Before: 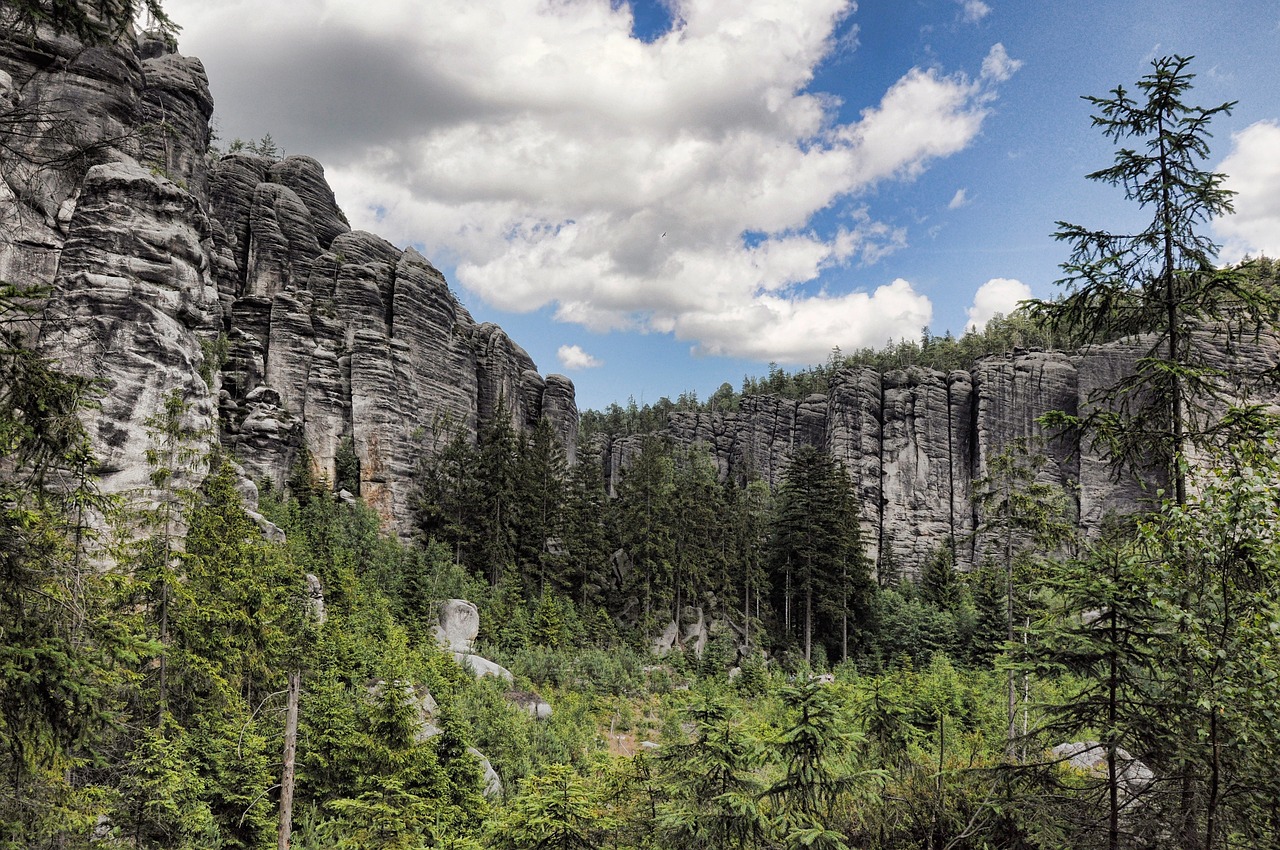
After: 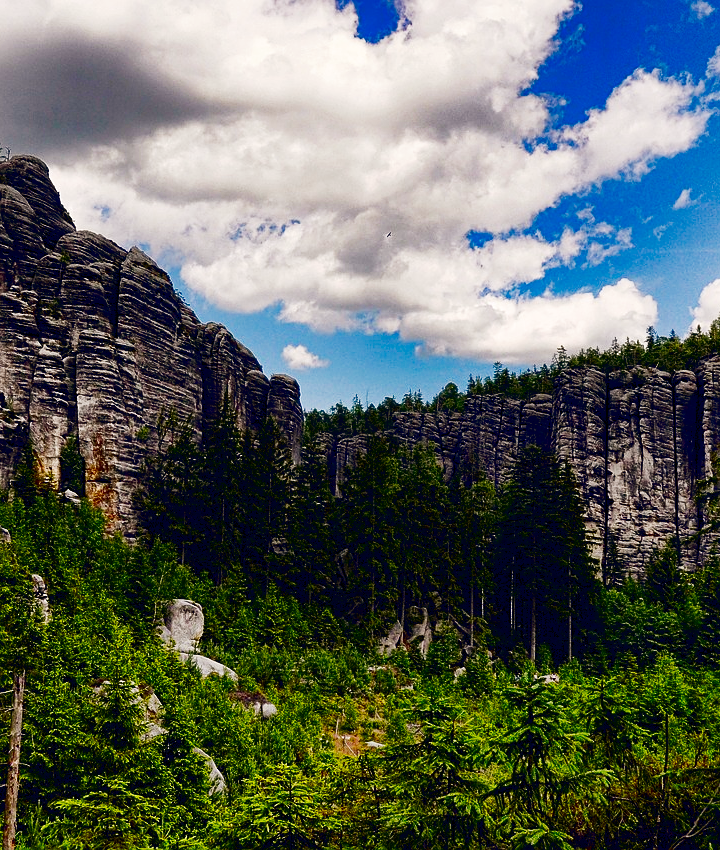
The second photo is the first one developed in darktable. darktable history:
contrast brightness saturation: brightness -1, saturation 1
crop: left 21.496%, right 22.254%
sharpen: amount 0.2
color balance rgb: shadows lift › hue 87.51°, highlights gain › chroma 1.35%, highlights gain › hue 55.1°, global offset › chroma 0.13%, global offset › hue 253.66°, perceptual saturation grading › global saturation 16.38%
base curve: curves: ch0 [(0, 0) (0.028, 0.03) (0.121, 0.232) (0.46, 0.748) (0.859, 0.968) (1, 1)], preserve colors none
